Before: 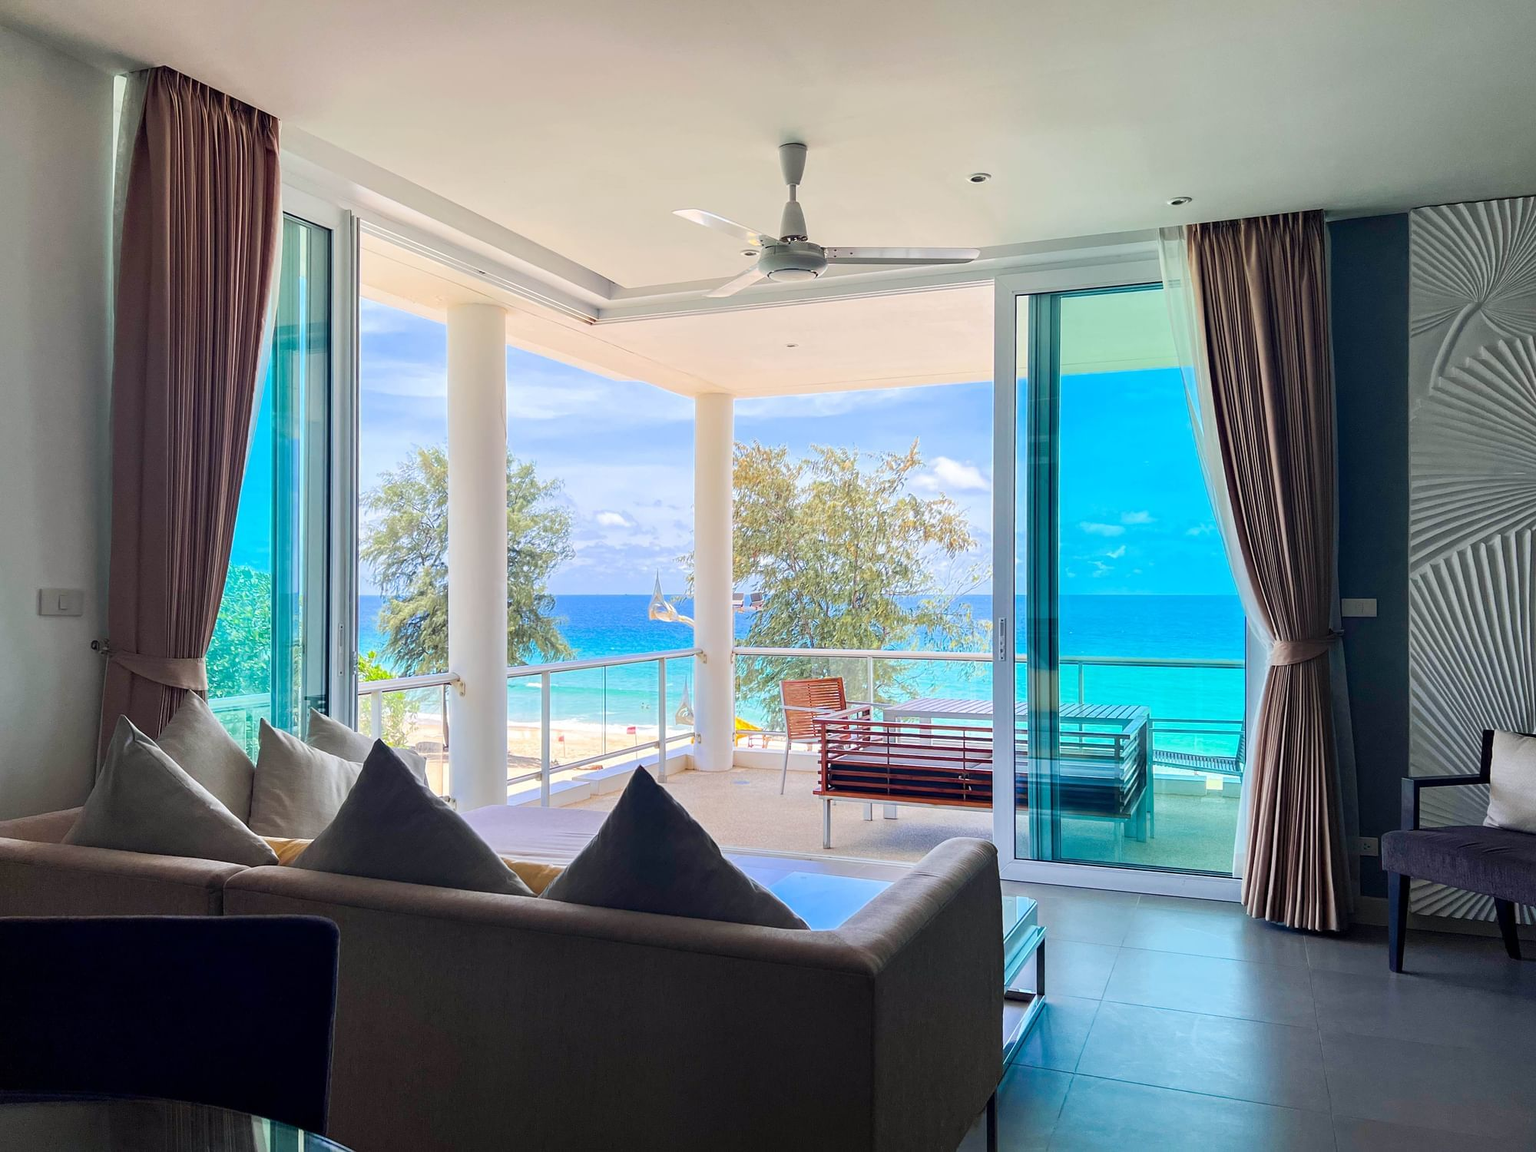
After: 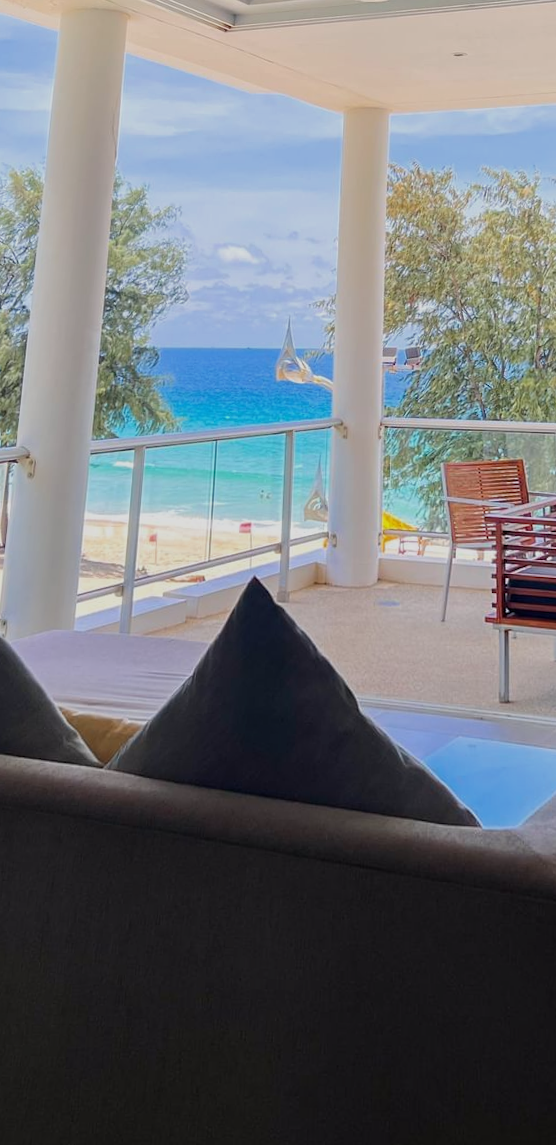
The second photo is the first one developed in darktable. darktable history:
crop and rotate: left 21.77%, top 18.528%, right 44.676%, bottom 2.997%
exposure: exposure -0.492 EV, compensate highlight preservation false
rotate and perspective: rotation 0.72°, lens shift (vertical) -0.352, lens shift (horizontal) -0.051, crop left 0.152, crop right 0.859, crop top 0.019, crop bottom 0.964
